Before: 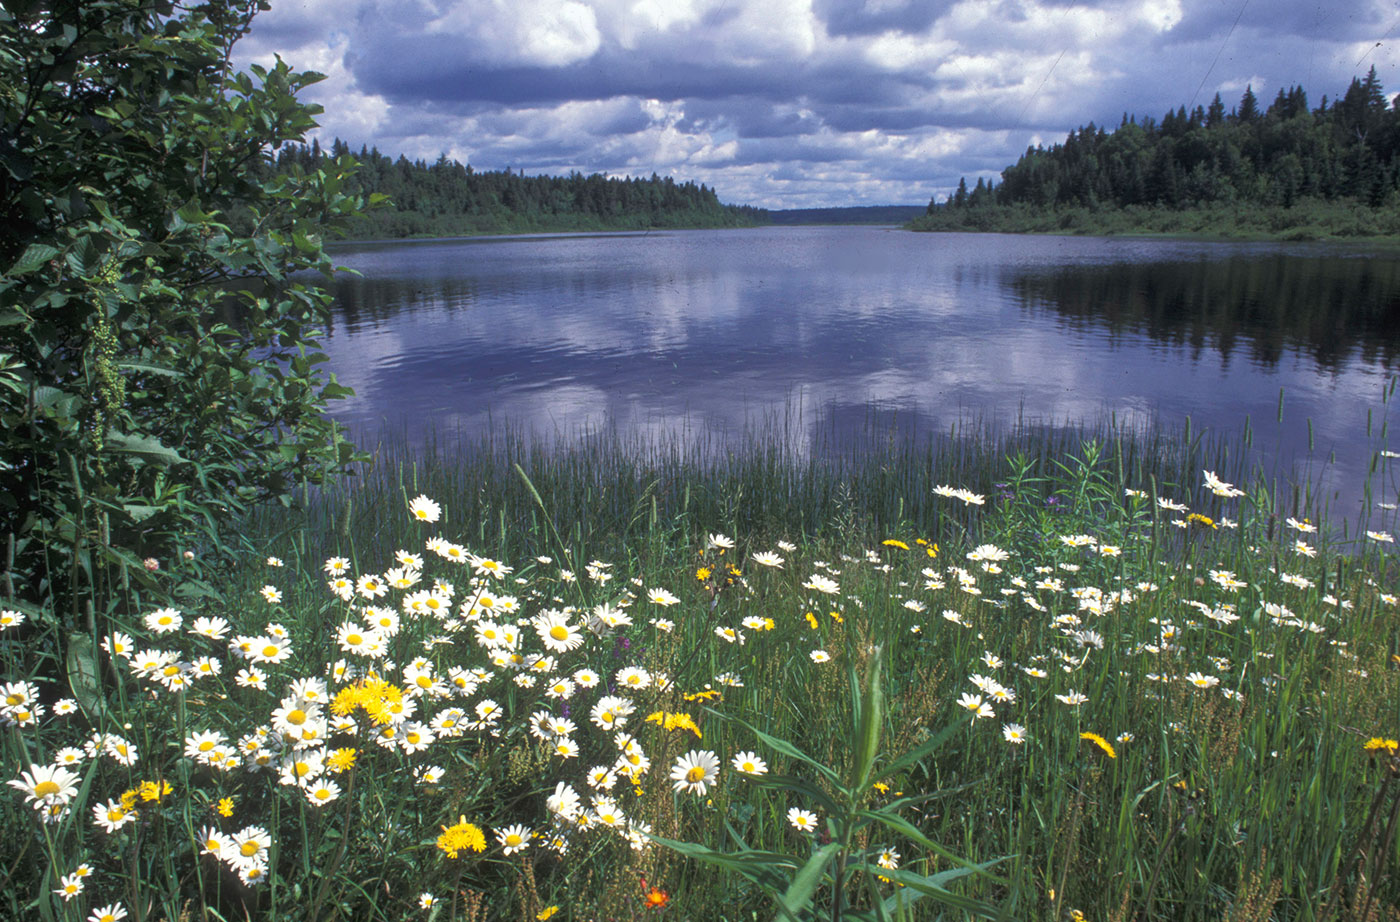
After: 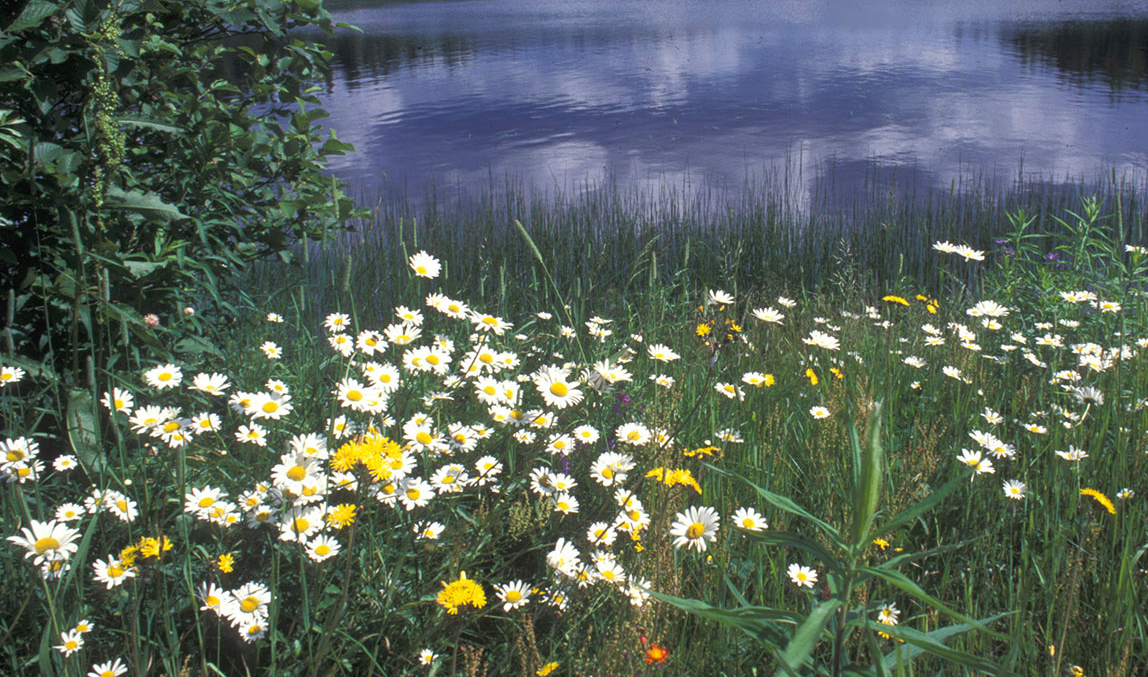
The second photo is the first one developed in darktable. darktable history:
crop: top 26.509%, right 17.98%
